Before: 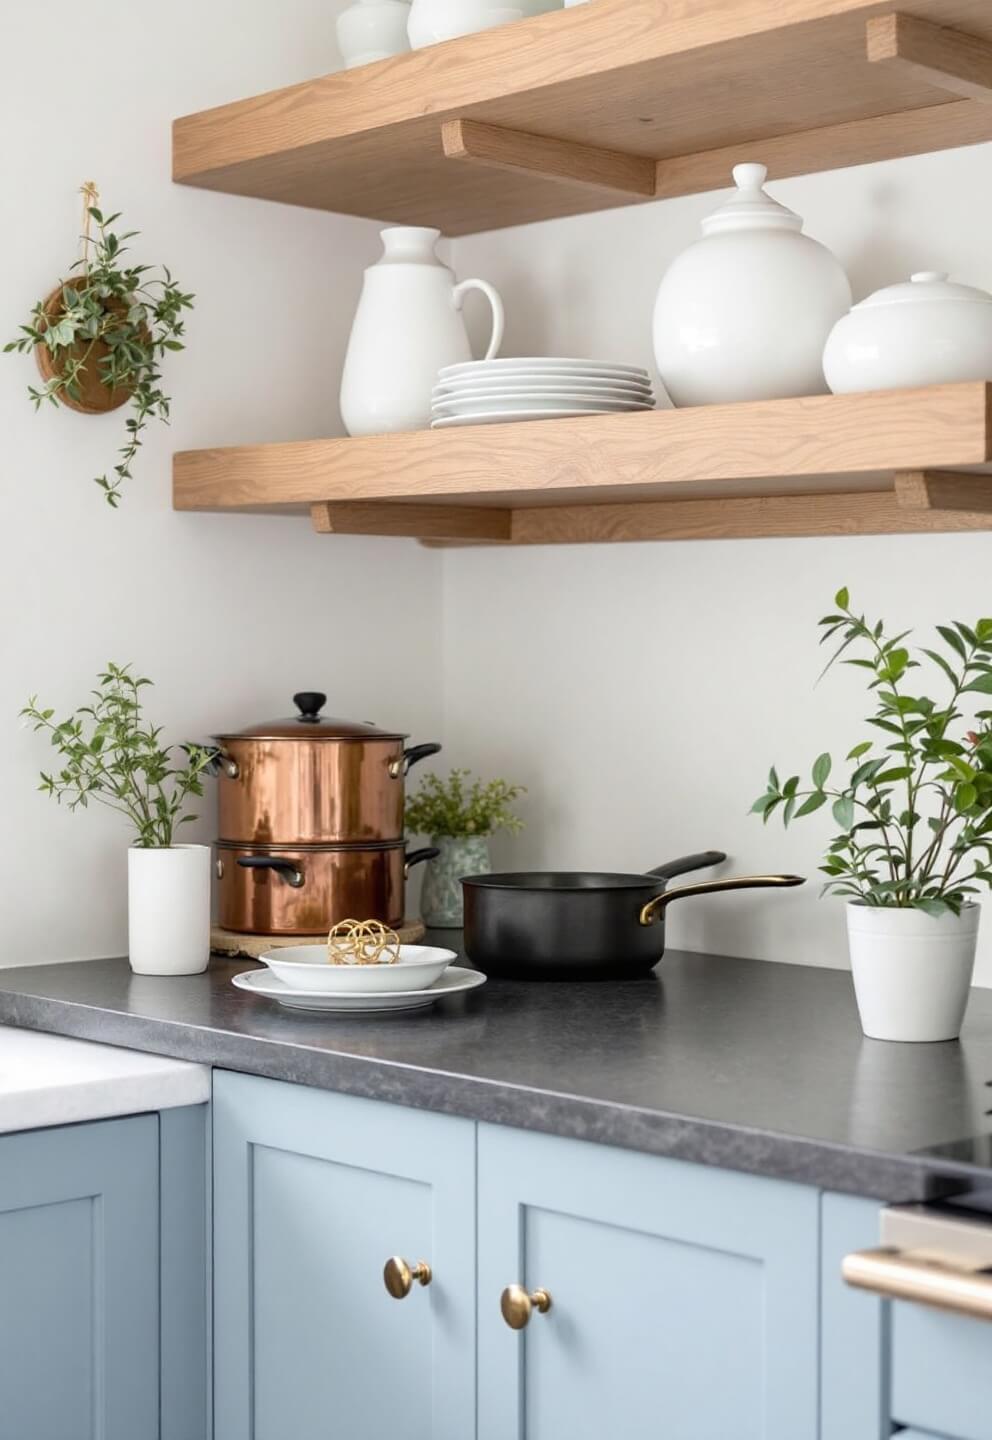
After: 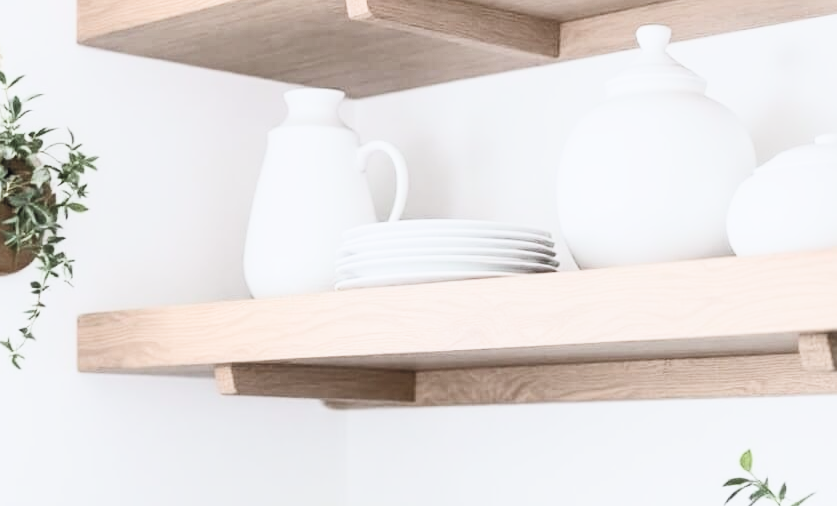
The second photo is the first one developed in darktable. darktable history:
color calibration: output R [0.948, 0.091, -0.04, 0], output G [-0.3, 1.384, -0.085, 0], output B [-0.108, 0.061, 1.08, 0], illuminant as shot in camera, x 0.358, y 0.373, temperature 4628.91 K
filmic rgb: black relative exposure -7.31 EV, white relative exposure 5.08 EV, hardness 3.19, preserve chrominance RGB euclidean norm (legacy), color science v4 (2020), iterations of high-quality reconstruction 0
contrast brightness saturation: contrast 0.551, brightness 0.576, saturation -0.336
crop and rotate: left 9.703%, top 9.612%, right 5.841%, bottom 55.218%
